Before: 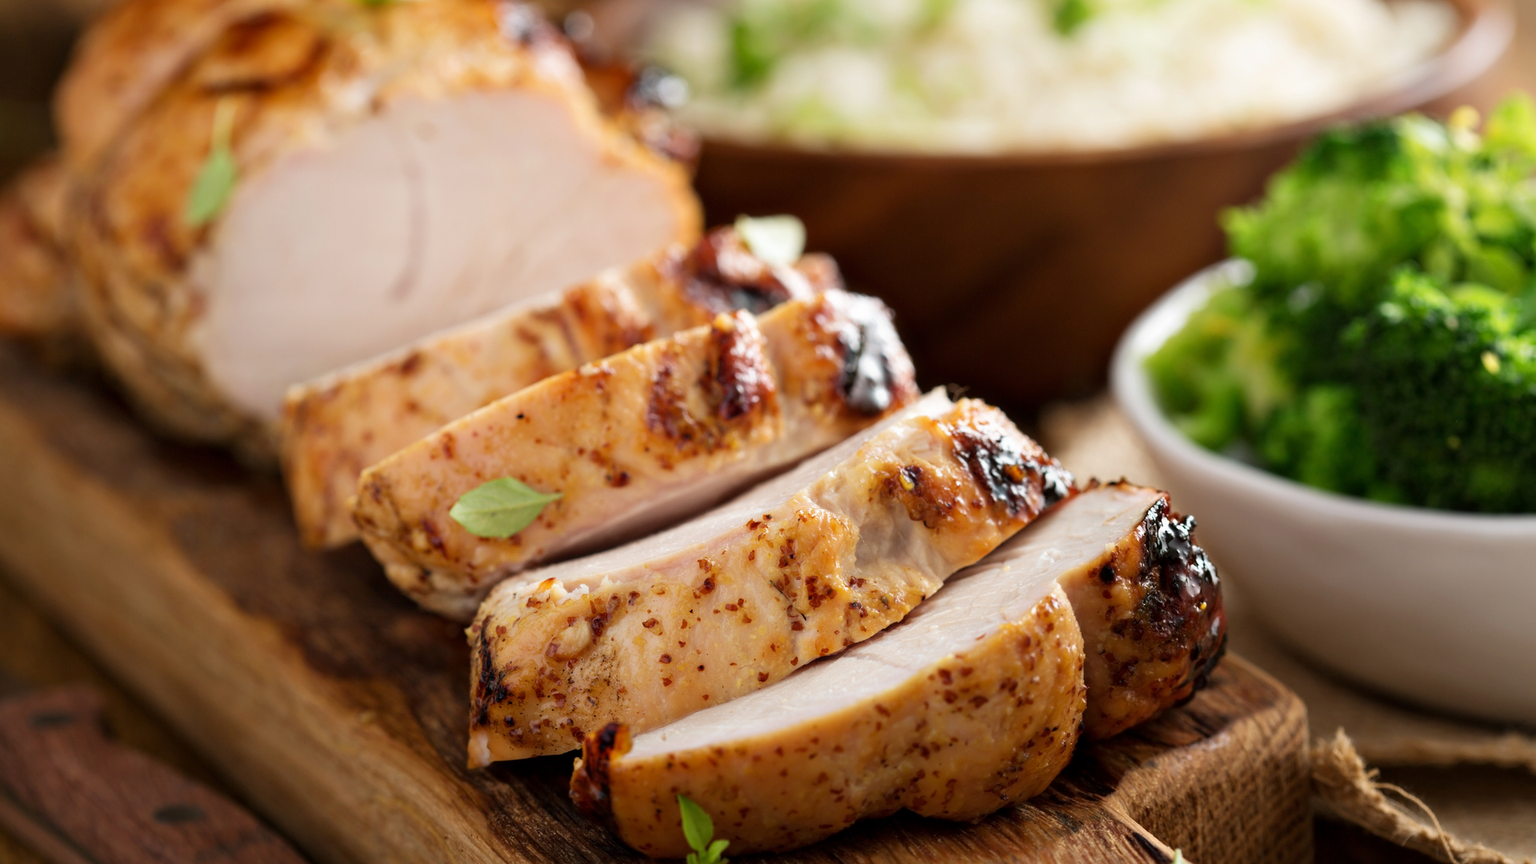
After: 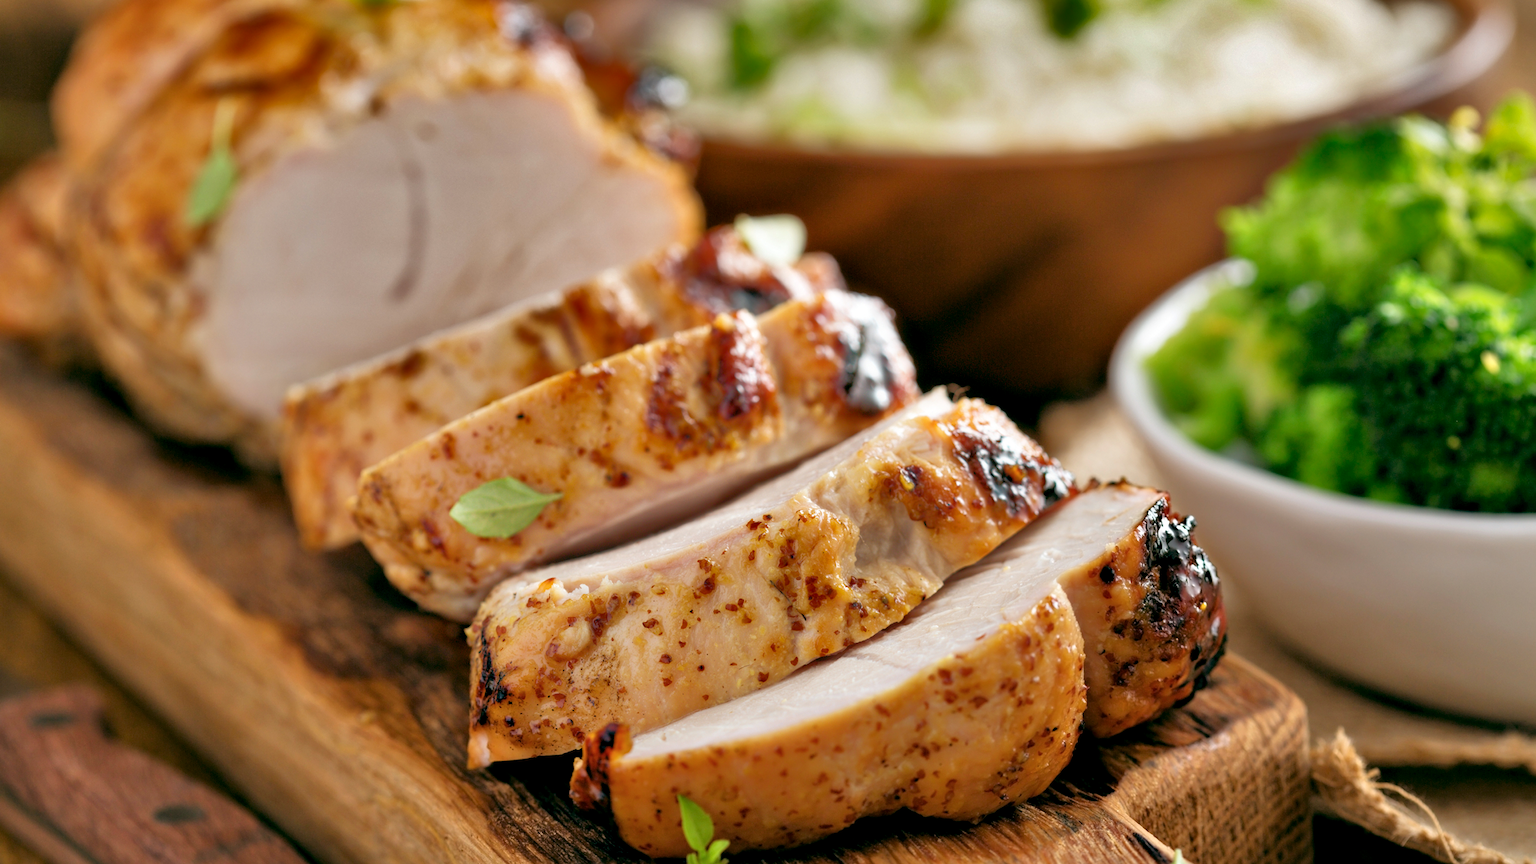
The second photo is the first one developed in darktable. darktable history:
shadows and highlights: shadows 21.02, highlights -81.46, highlights color adjustment 49.47%, soften with gaussian
color balance rgb: highlights gain › chroma 0.104%, highlights gain › hue 330.81°, global offset › luminance -0.319%, global offset › chroma 0.118%, global offset › hue 167.56°, perceptual saturation grading › global saturation 0%
tone equalizer: -7 EV 0.155 EV, -6 EV 0.609 EV, -5 EV 1.13 EV, -4 EV 1.31 EV, -3 EV 1.16 EV, -2 EV 0.6 EV, -1 EV 0.152 EV
